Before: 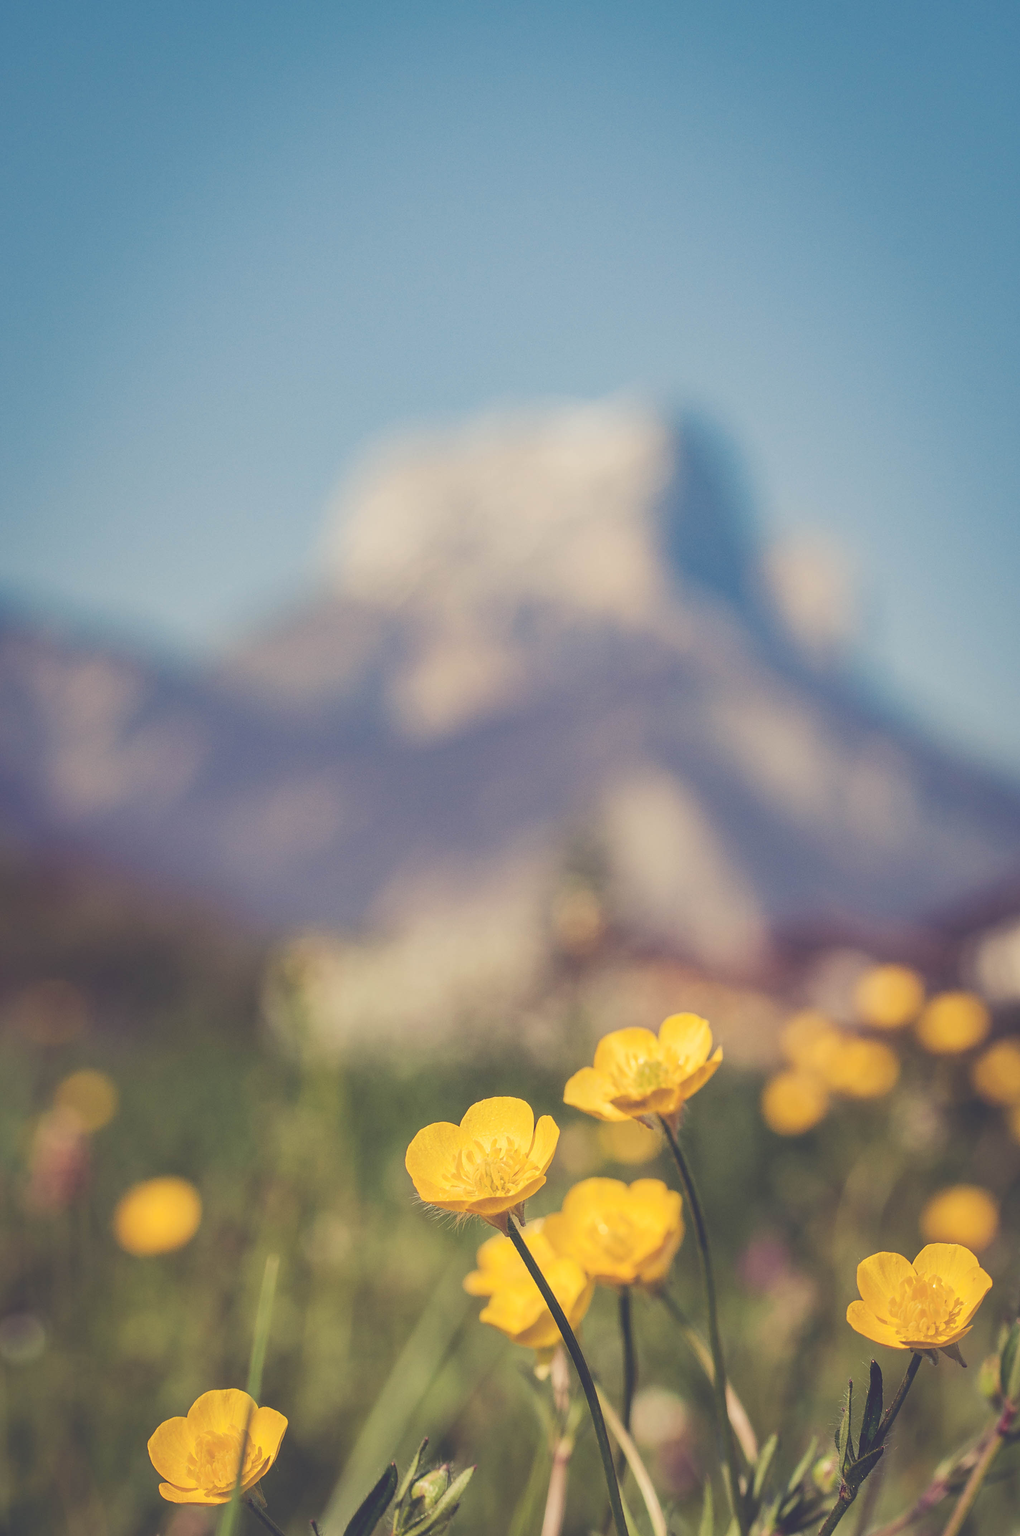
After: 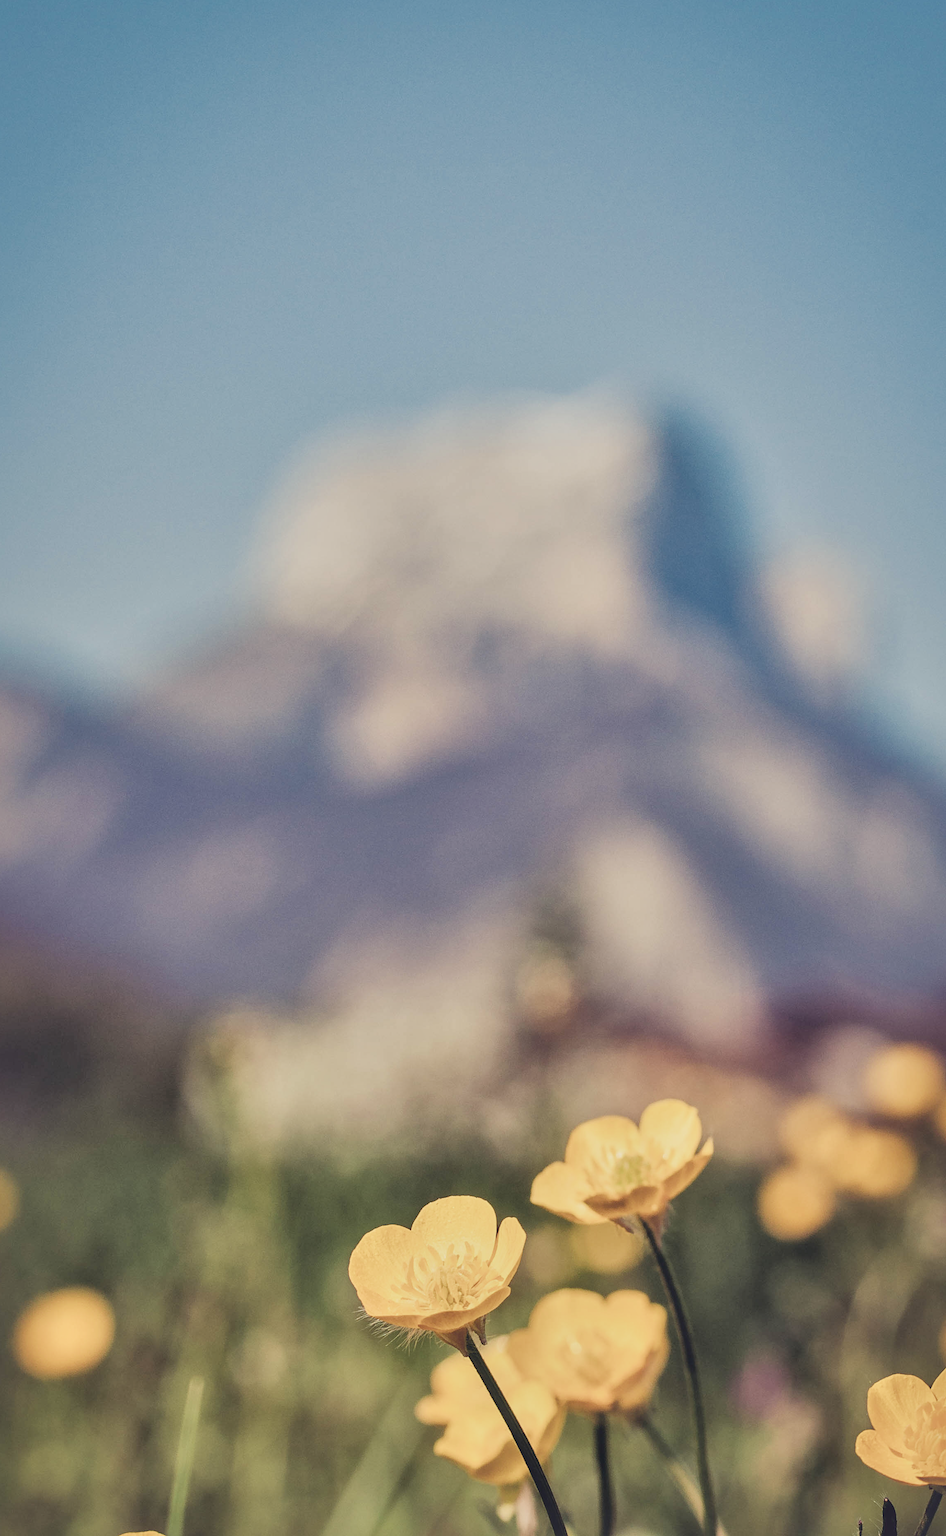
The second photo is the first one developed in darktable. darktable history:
local contrast: mode bilateral grid, contrast 100, coarseness 100, detail 165%, midtone range 0.2
filmic rgb: black relative exposure -7.65 EV, white relative exposure 4.56 EV, threshold 3.05 EV, hardness 3.61, color science v4 (2020), enable highlight reconstruction true
crop: left 10.016%, top 3.645%, right 9.21%, bottom 9.286%
